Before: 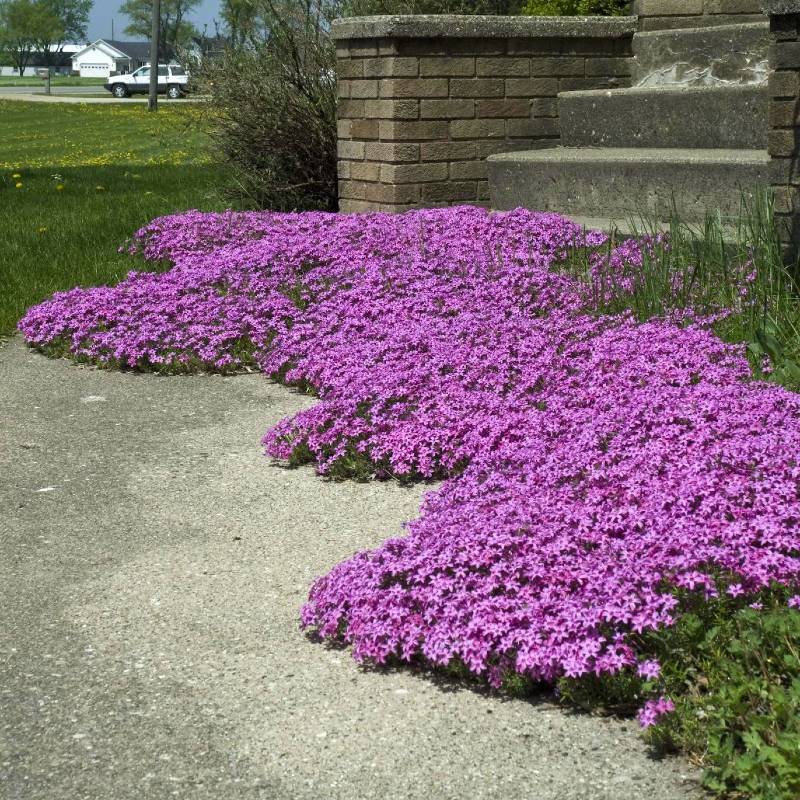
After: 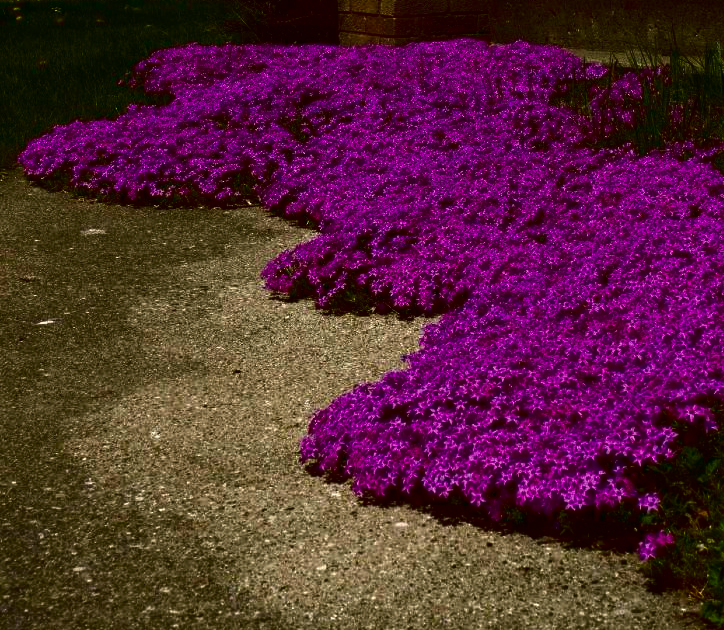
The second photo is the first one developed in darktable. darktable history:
crop: top 20.916%, right 9.437%, bottom 0.316%
contrast brightness saturation: brightness -1, saturation 1
color correction: highlights a* 10.21, highlights b* 9.79, shadows a* 8.61, shadows b* 7.88, saturation 0.8
